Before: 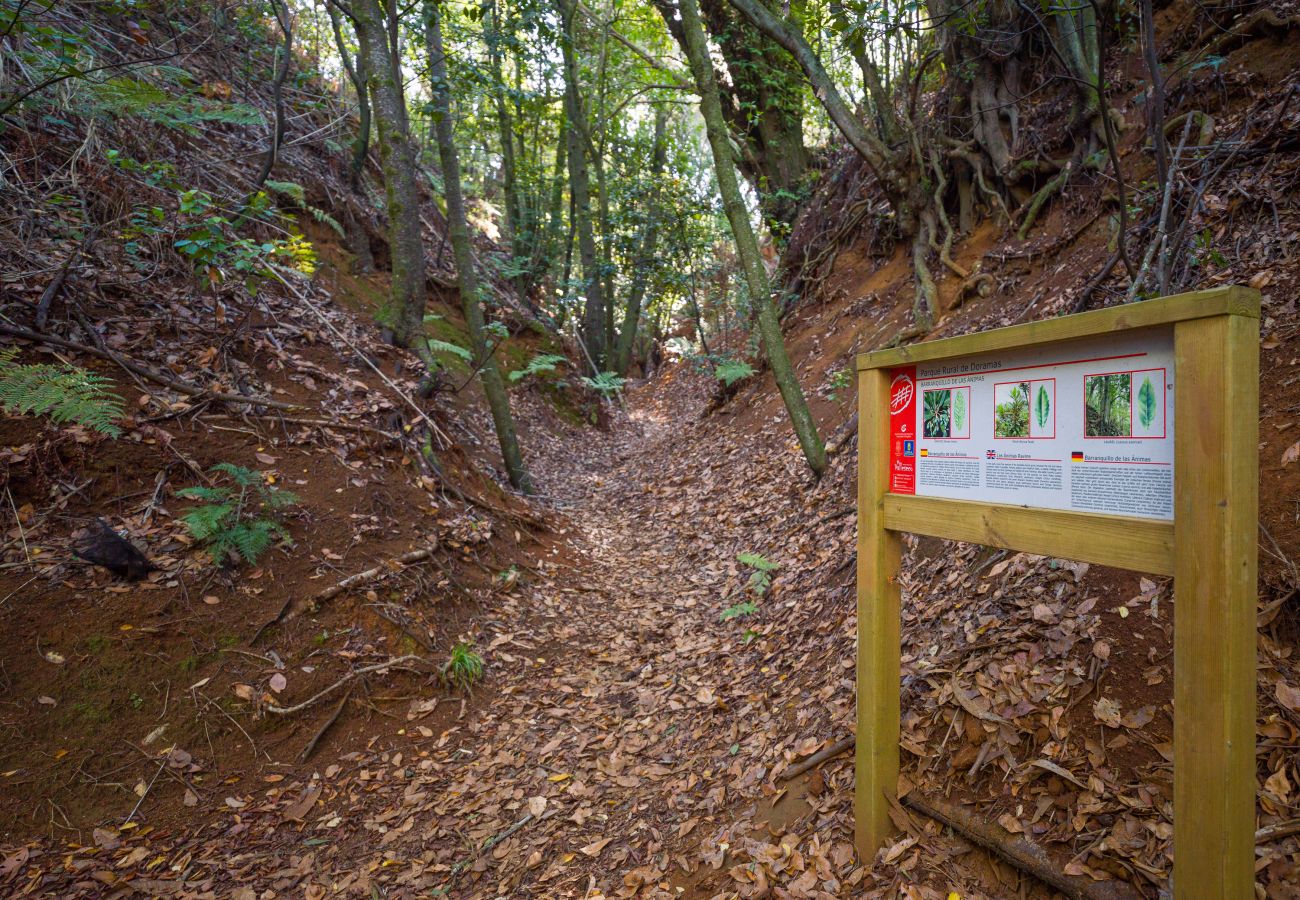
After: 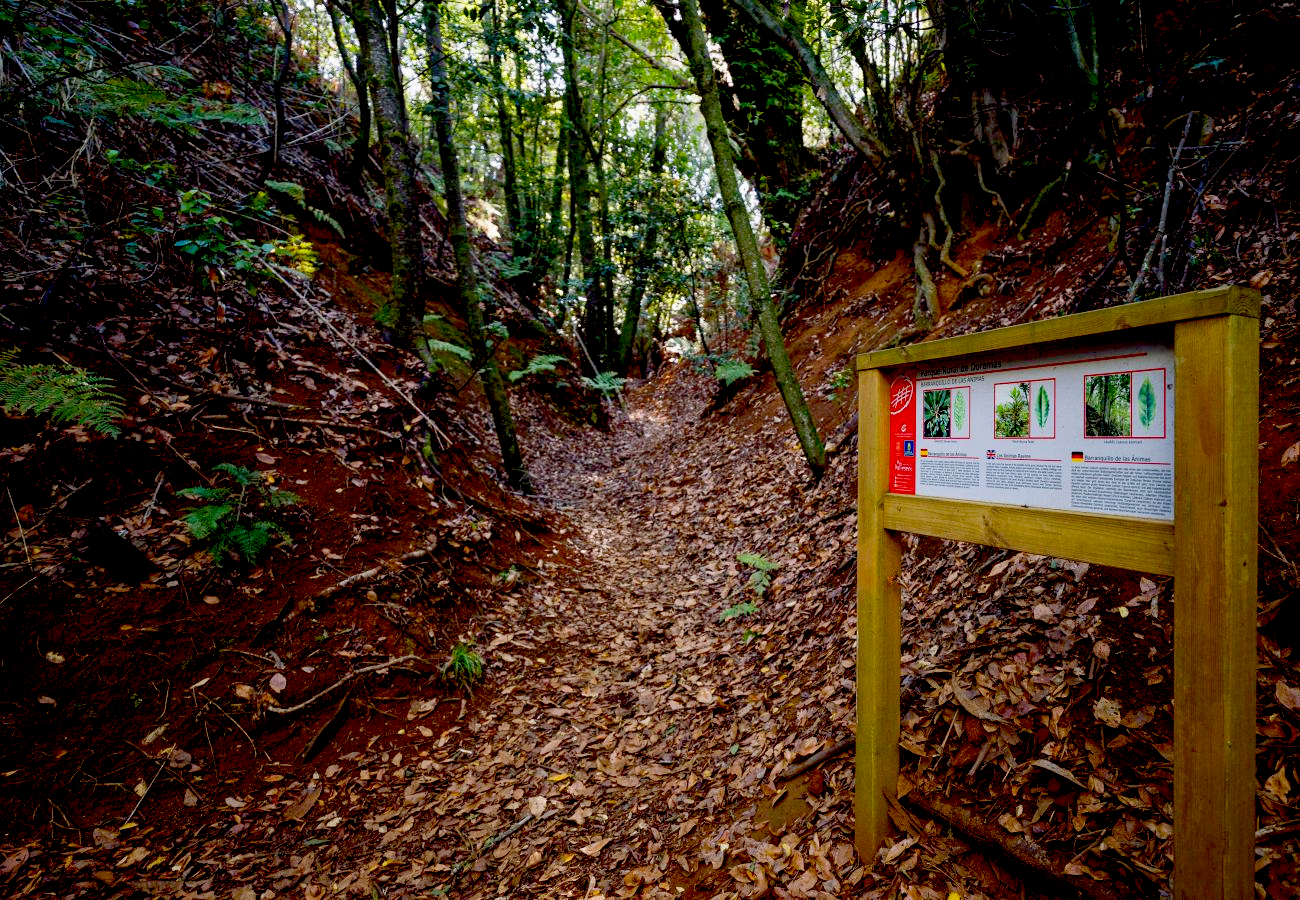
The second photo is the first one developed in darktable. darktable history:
exposure: black level correction 0.056, exposure -0.039 EV, compensate highlight preservation false
